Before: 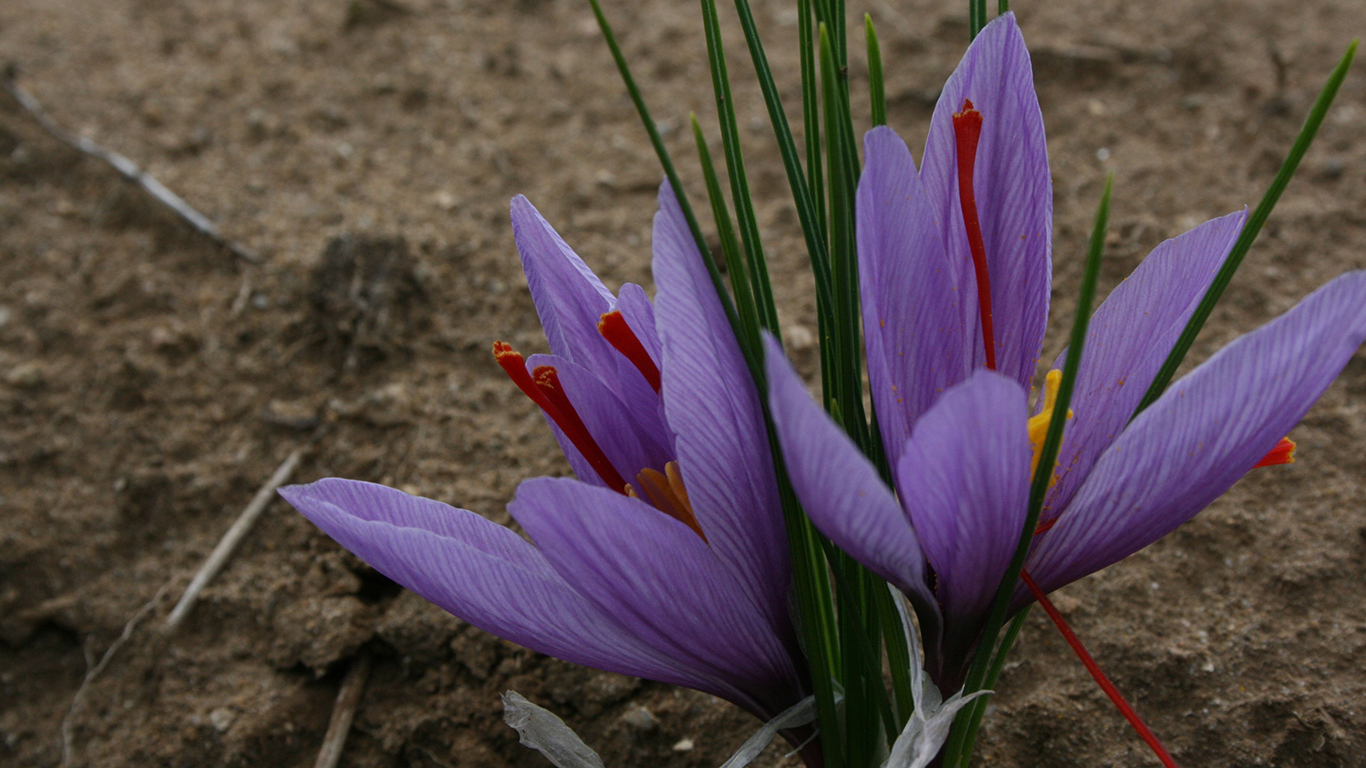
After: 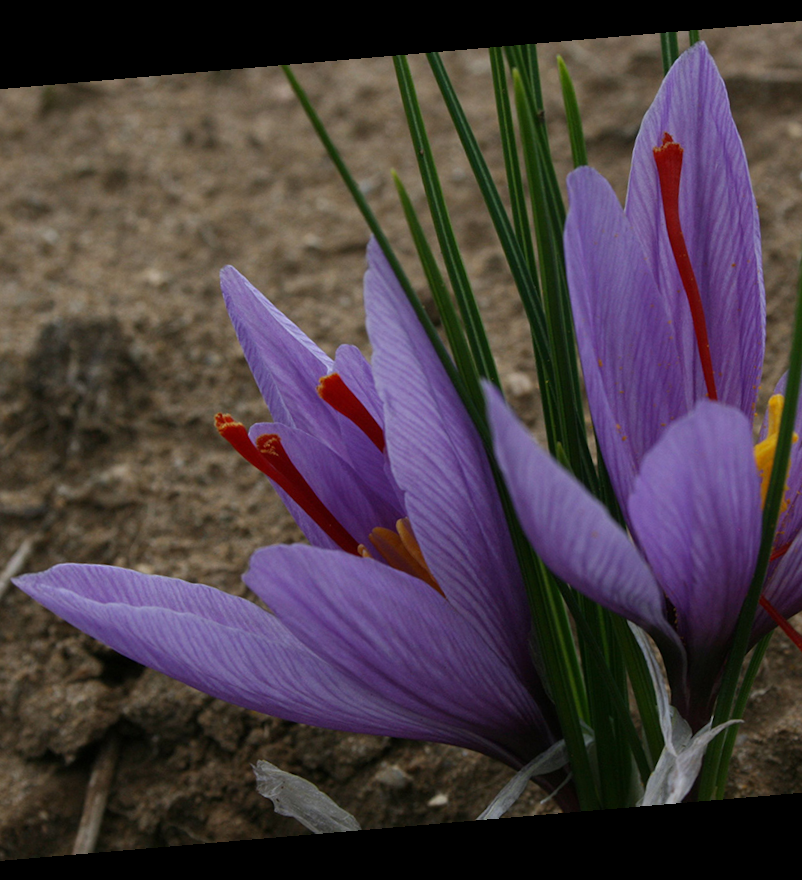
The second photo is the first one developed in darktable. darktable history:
crop: left 21.496%, right 22.254%
rotate and perspective: rotation -4.86°, automatic cropping off
